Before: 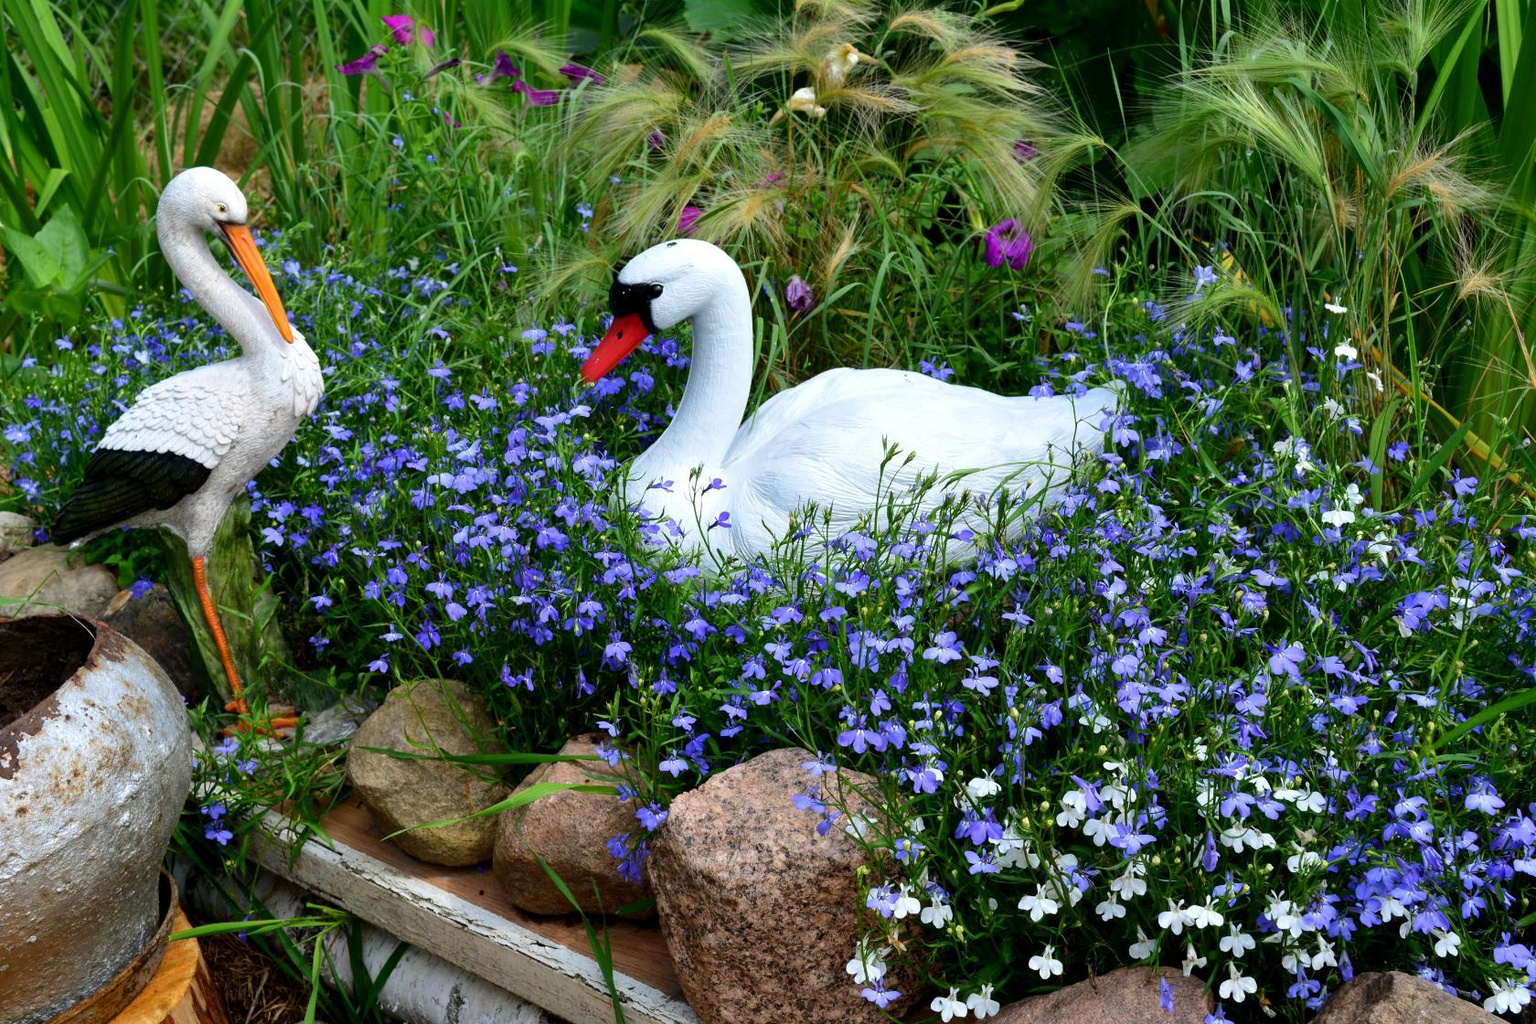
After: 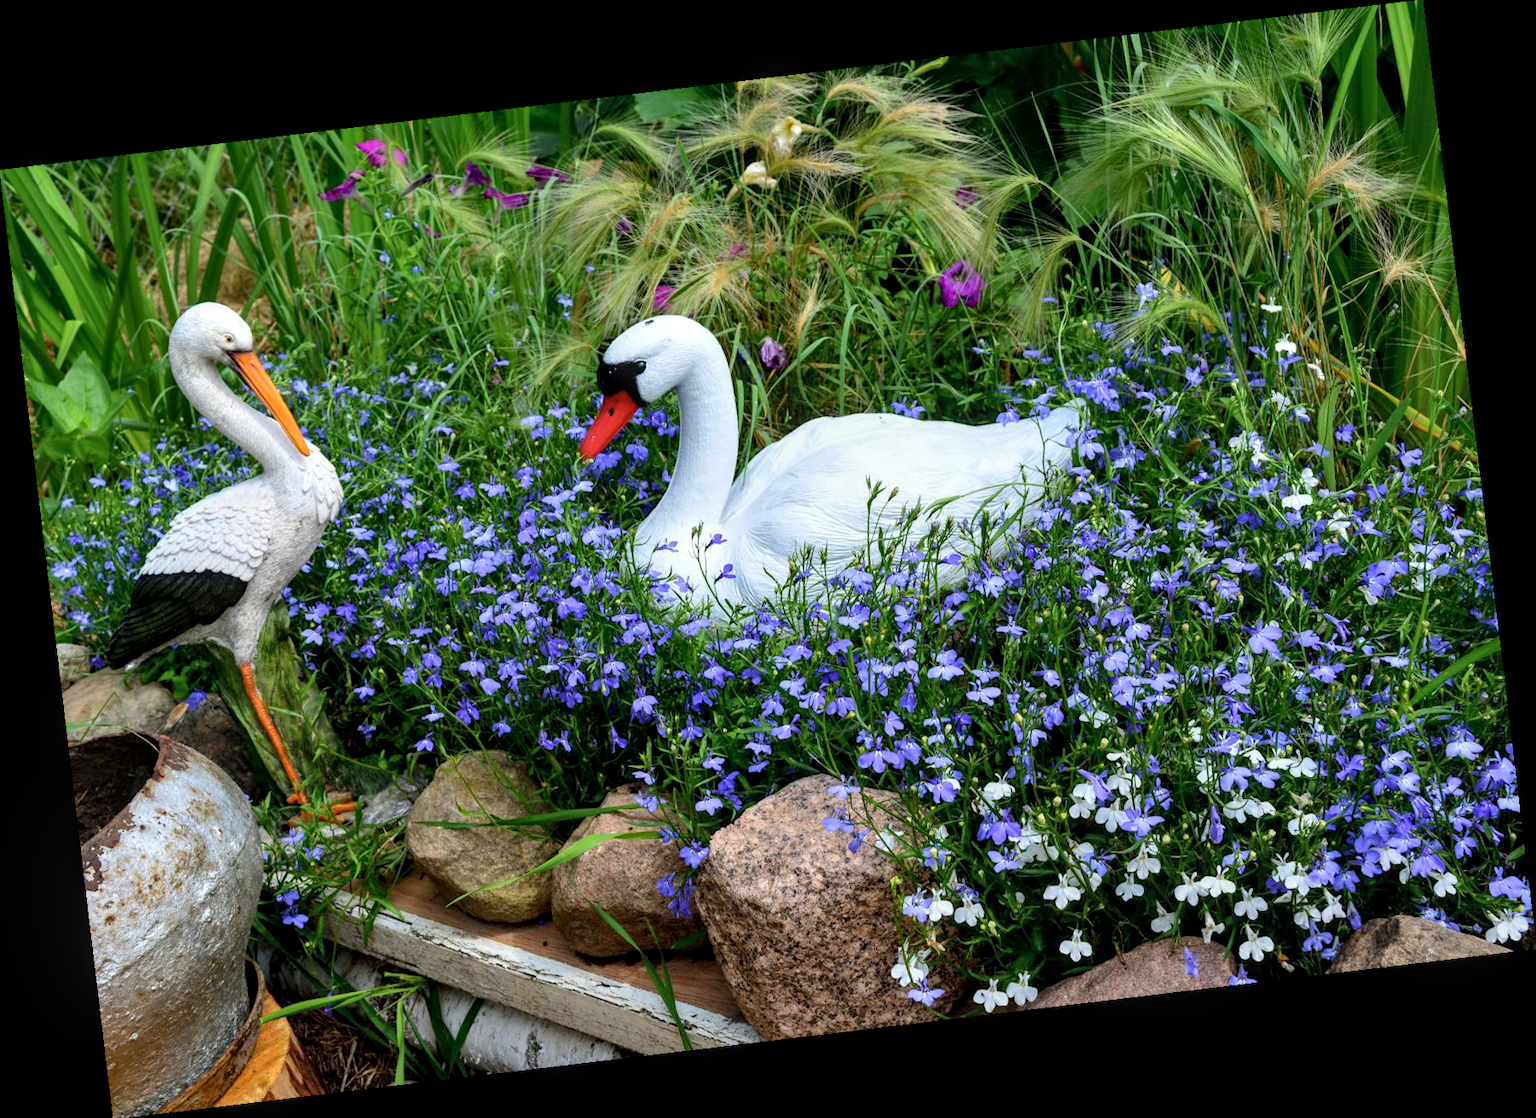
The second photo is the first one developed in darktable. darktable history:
rotate and perspective: rotation -6.83°, automatic cropping off
contrast brightness saturation: contrast 0.05, brightness 0.06, saturation 0.01
local contrast: on, module defaults
exposure: black level correction 0.001, compensate highlight preservation false
